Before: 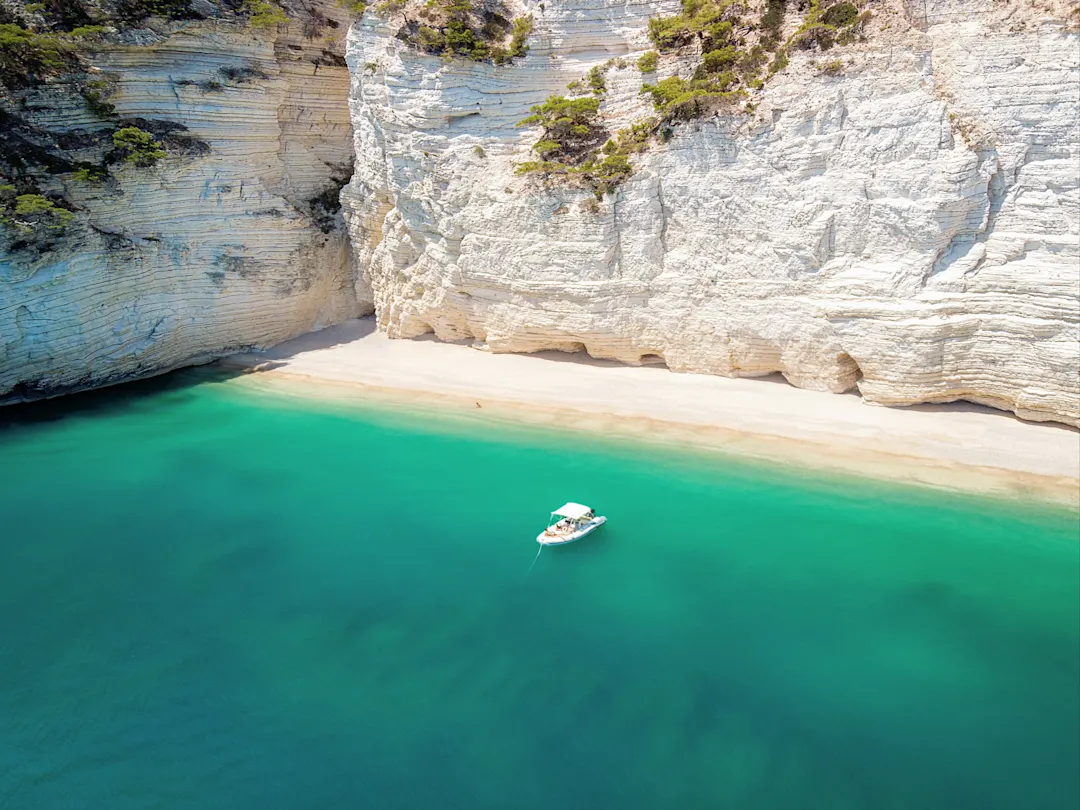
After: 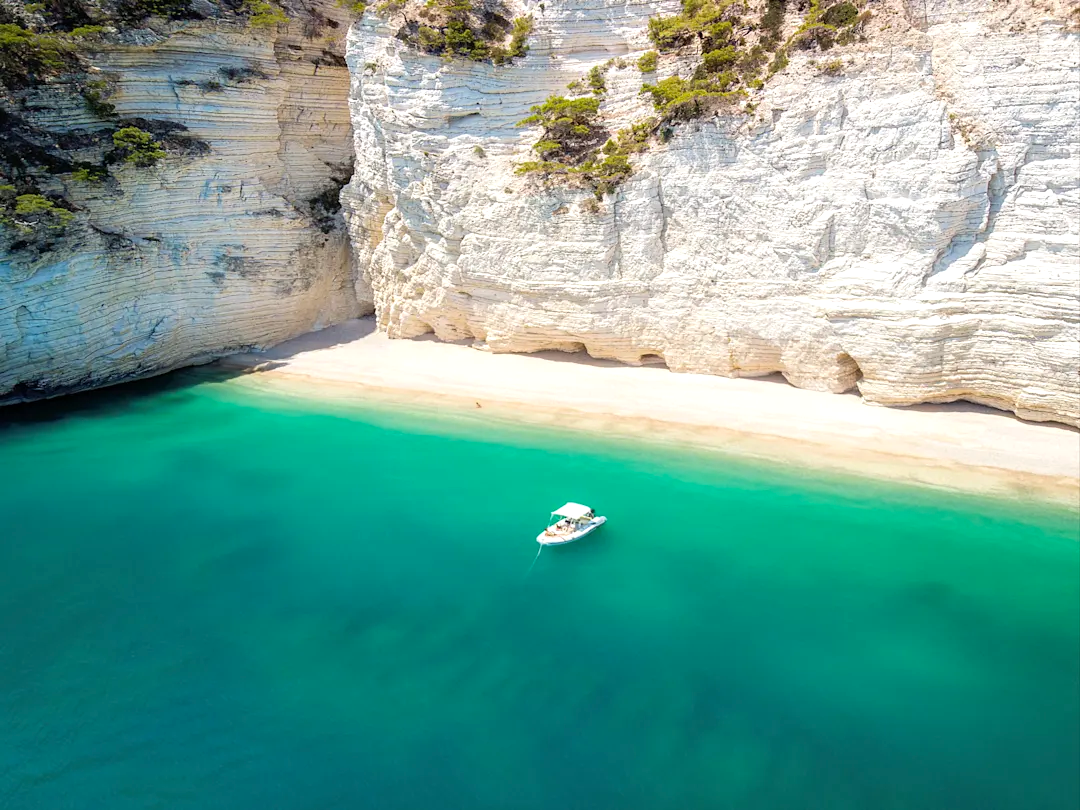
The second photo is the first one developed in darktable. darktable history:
color balance rgb: highlights gain › luminance 17.58%, perceptual saturation grading › global saturation 9.776%, global vibrance 4.895%
